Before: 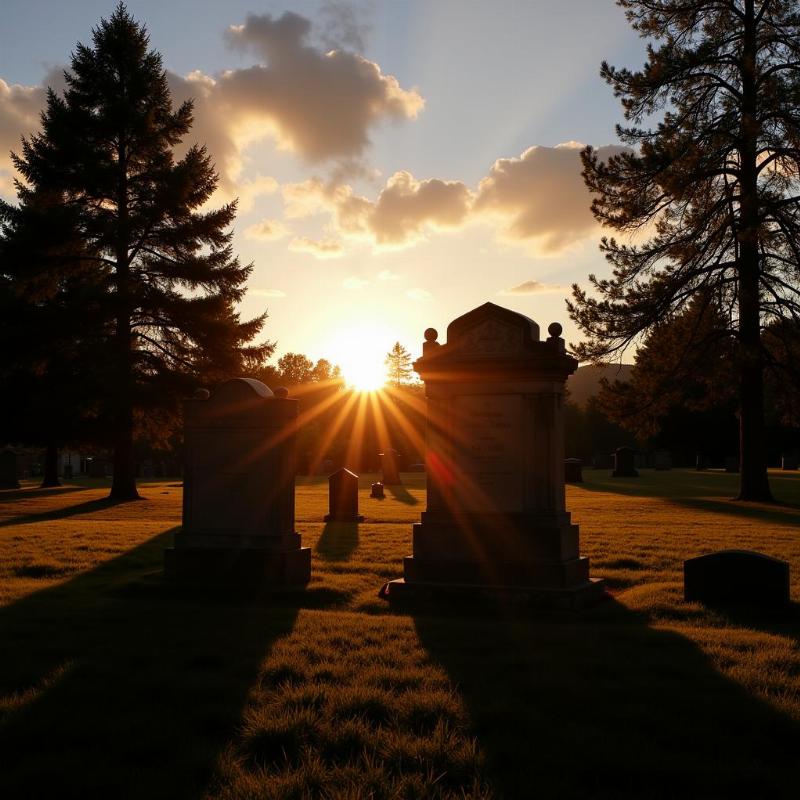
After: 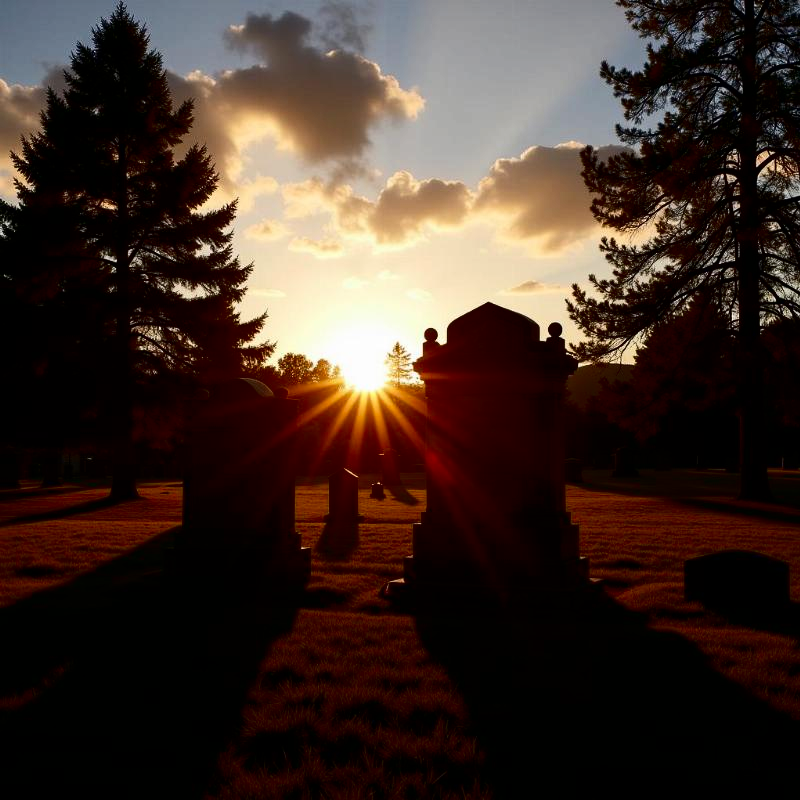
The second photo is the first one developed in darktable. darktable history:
contrast brightness saturation: contrast 0.187, brightness -0.232, saturation 0.107
